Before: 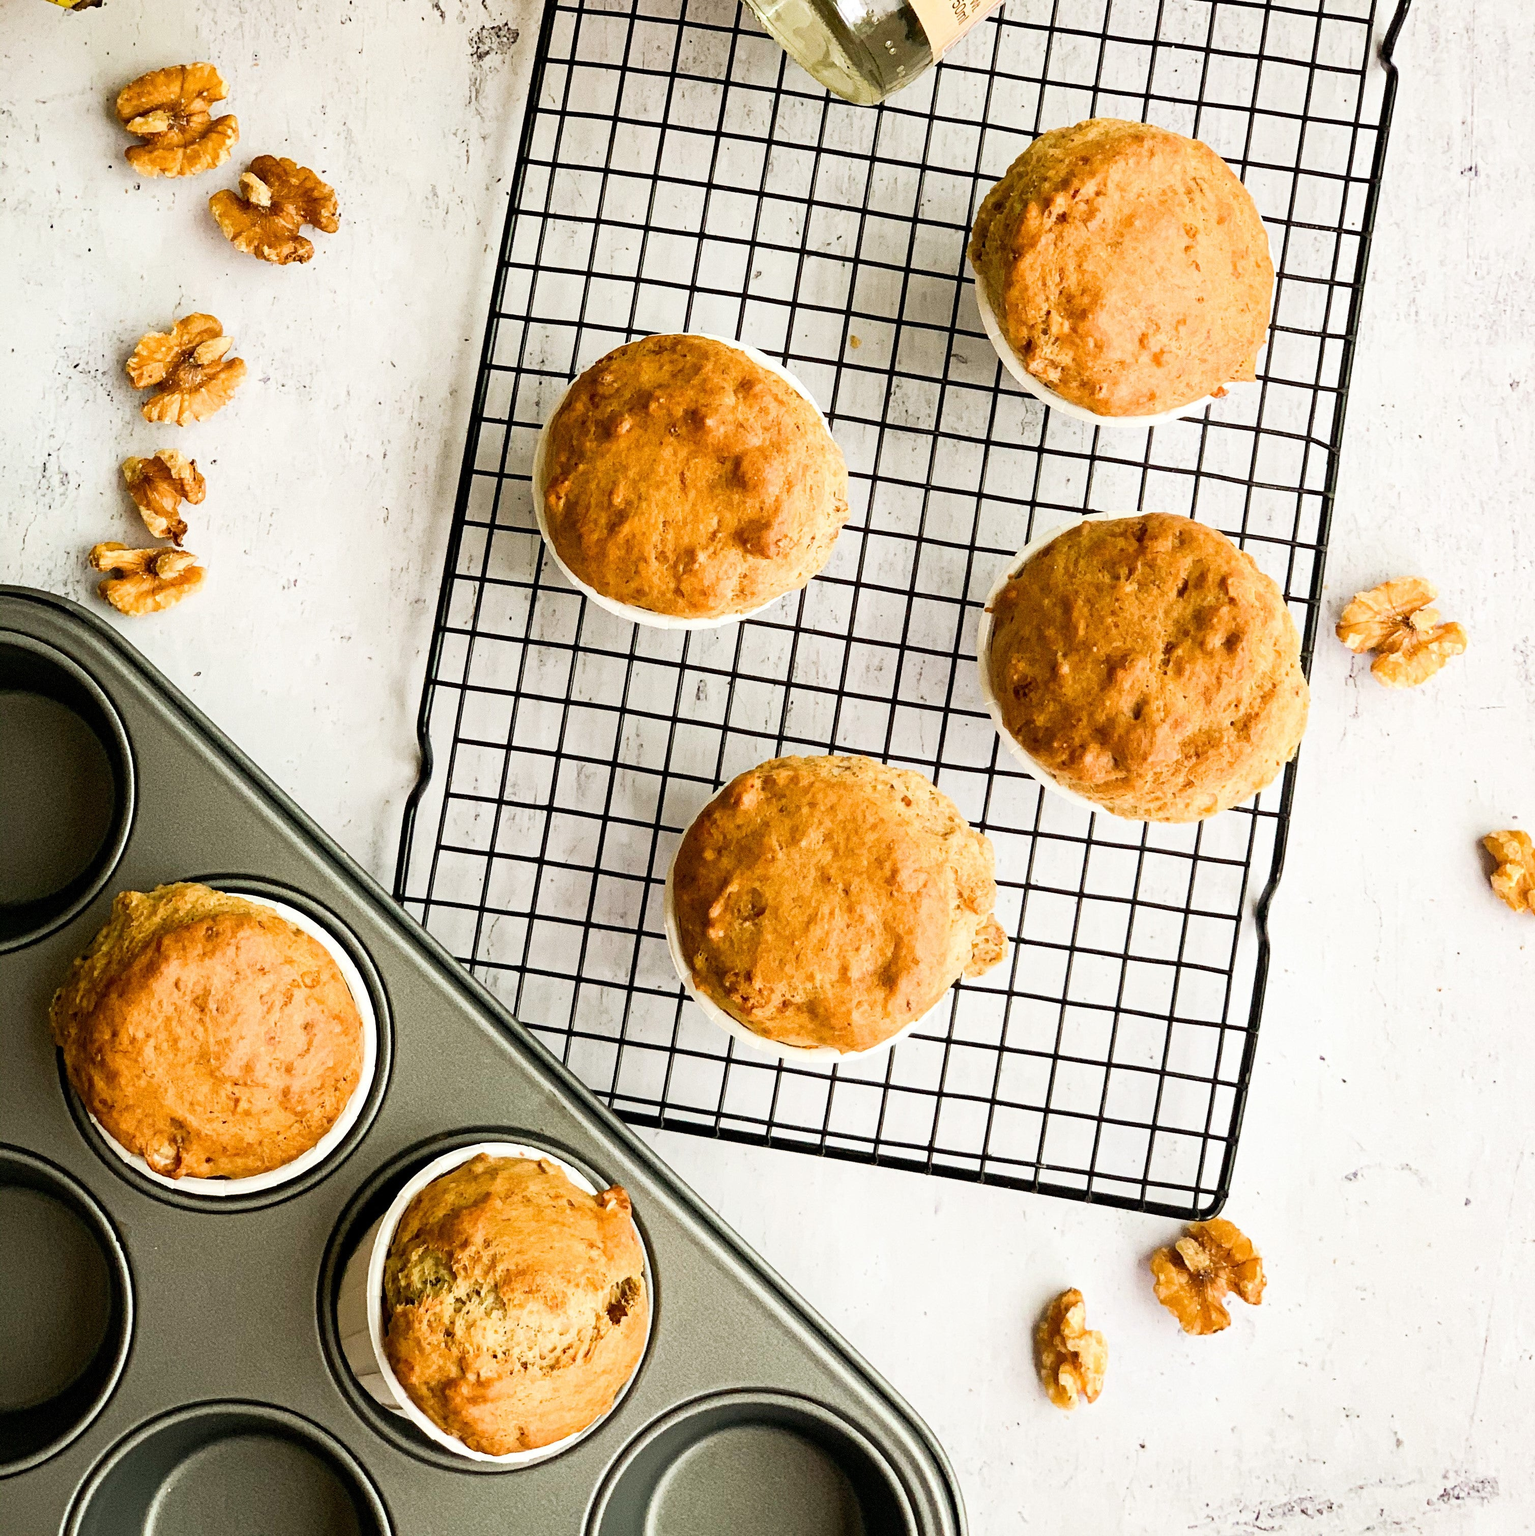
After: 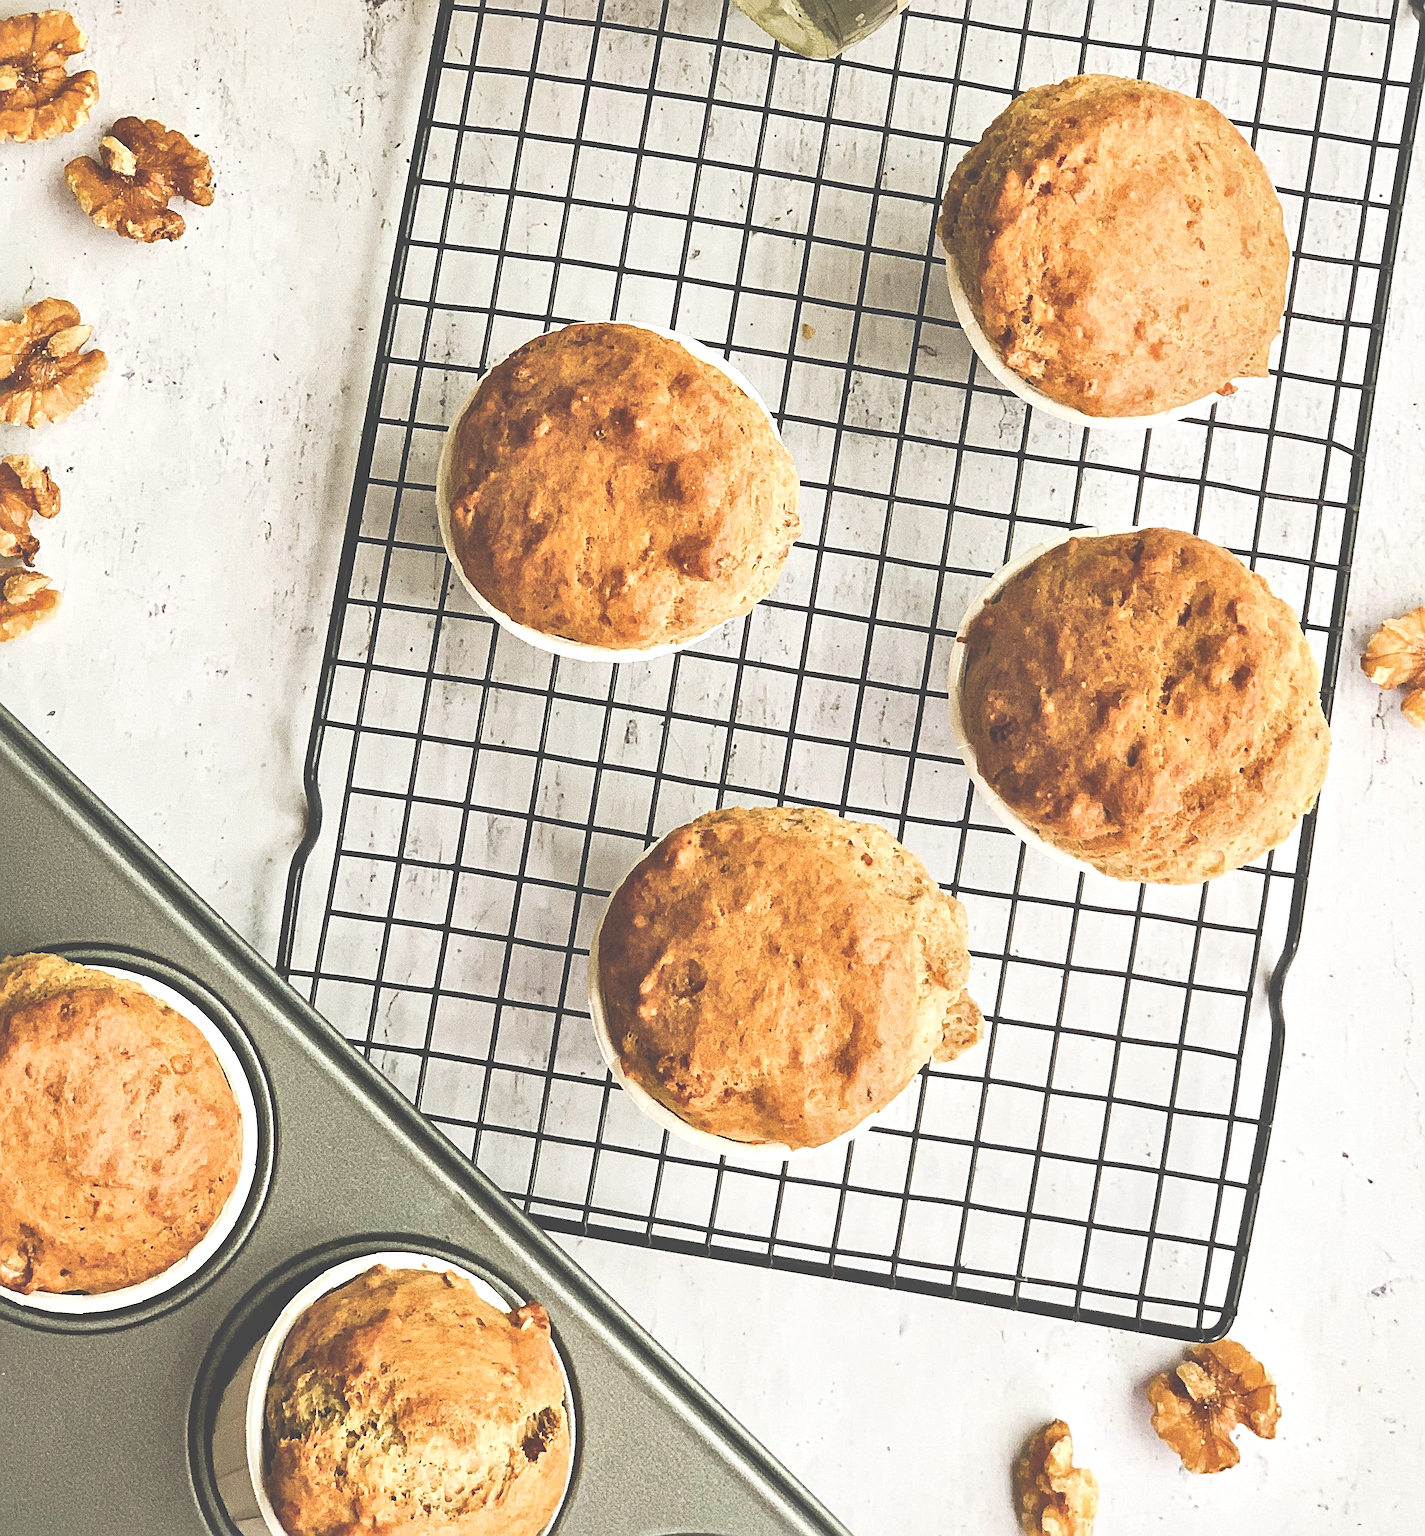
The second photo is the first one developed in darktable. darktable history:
crop: left 10.007%, top 3.519%, right 9.27%, bottom 9.431%
exposure: black level correction -0.087, compensate highlight preservation false
sharpen: on, module defaults
local contrast: mode bilateral grid, contrast 26, coarseness 60, detail 150%, midtone range 0.2
